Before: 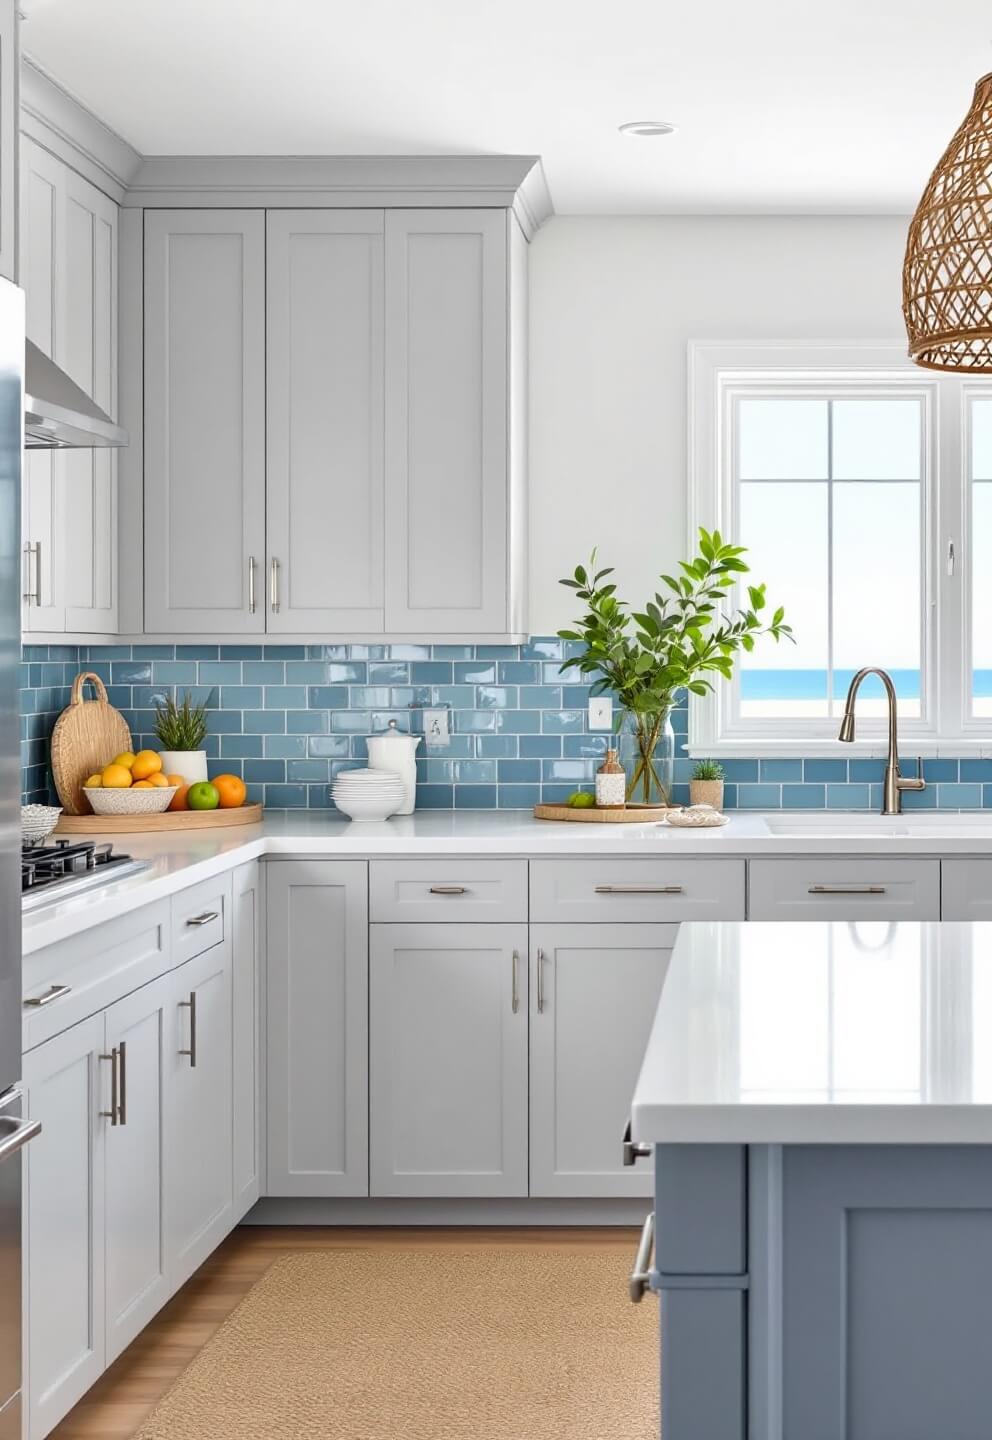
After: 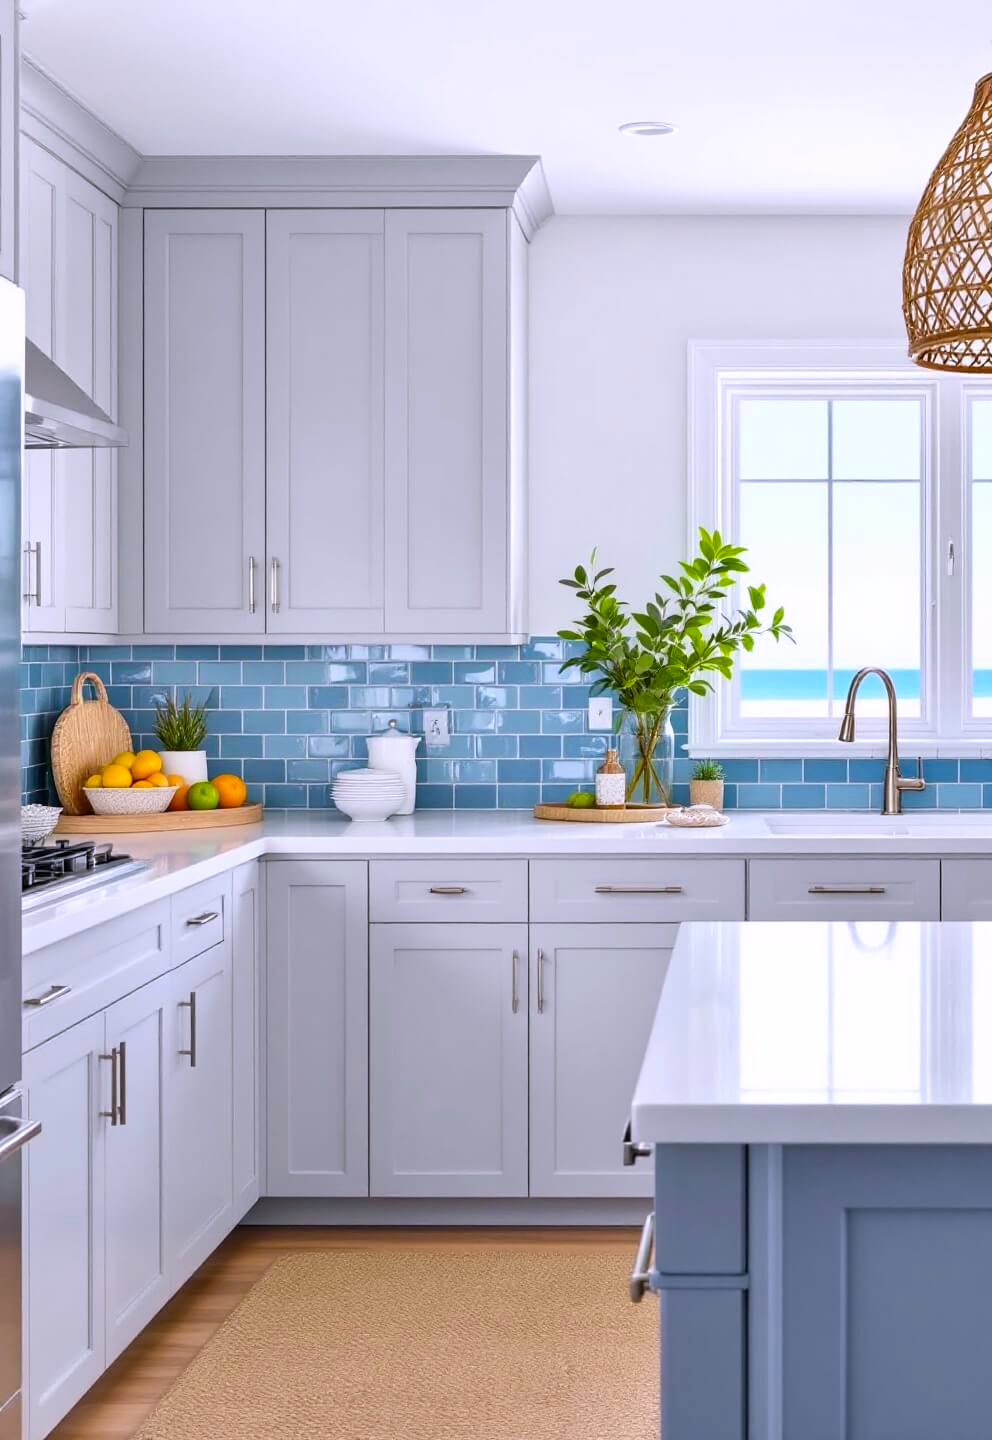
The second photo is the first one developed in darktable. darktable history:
white balance: red 1.004, blue 1.096
color balance rgb: perceptual saturation grading › global saturation 20%, global vibrance 20%
